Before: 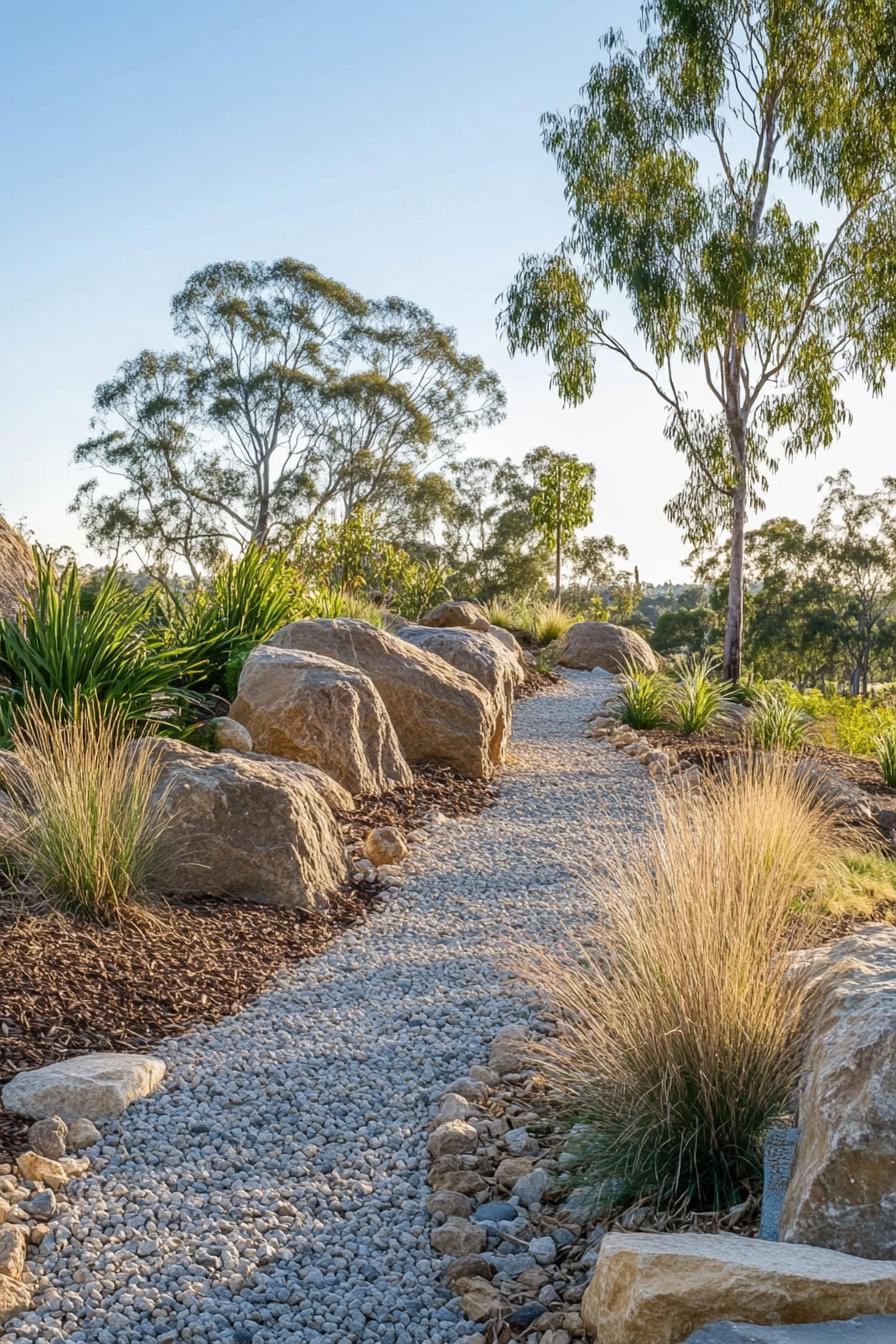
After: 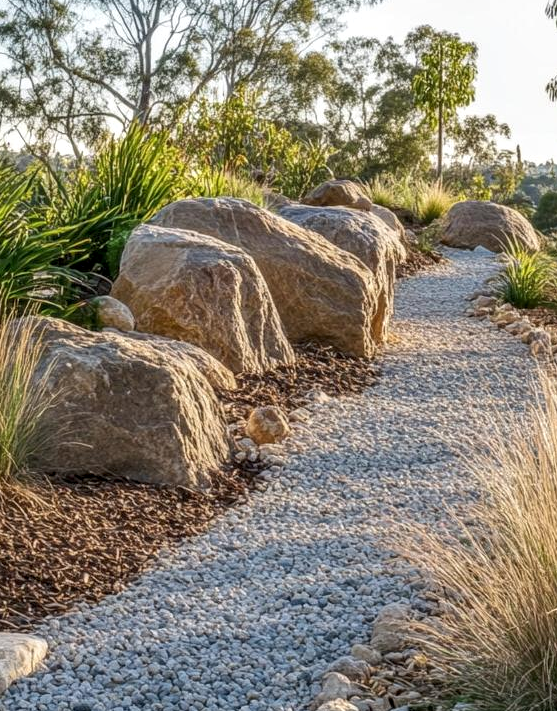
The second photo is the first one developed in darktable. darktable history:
local contrast: on, module defaults
crop: left 13.203%, top 31.374%, right 24.579%, bottom 15.705%
color correction: highlights b* -0.014
